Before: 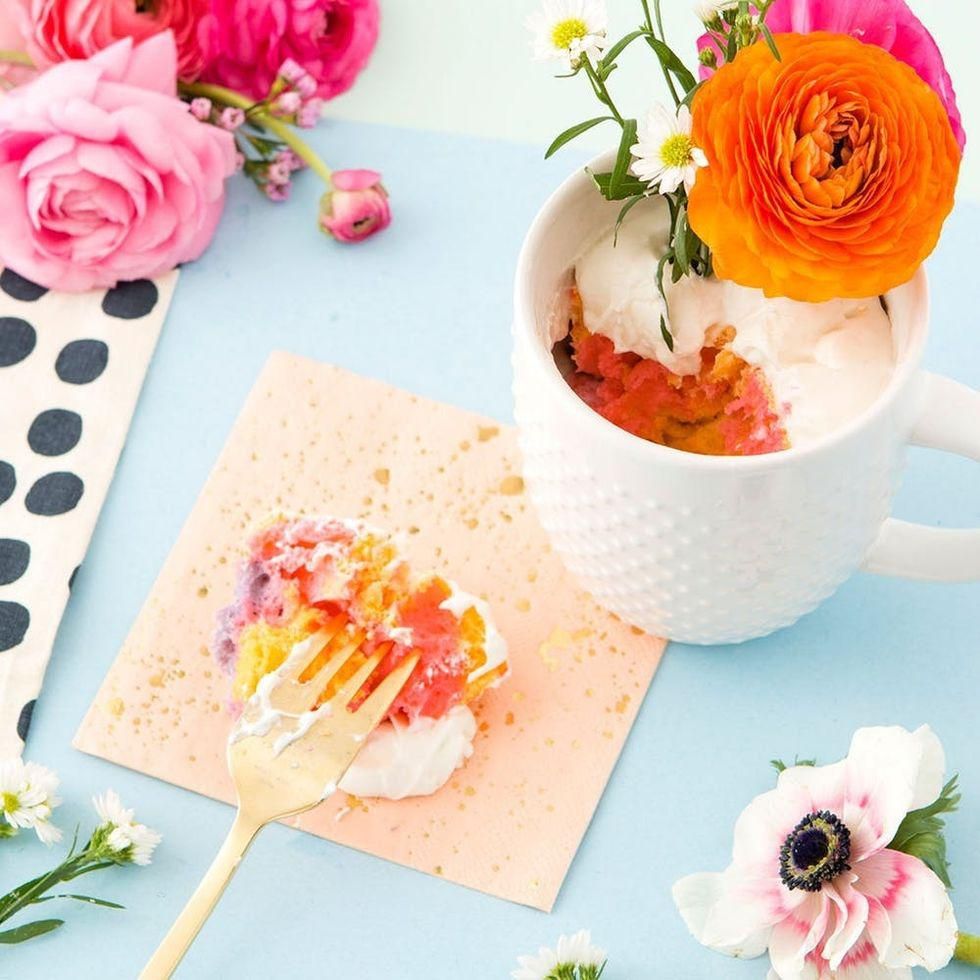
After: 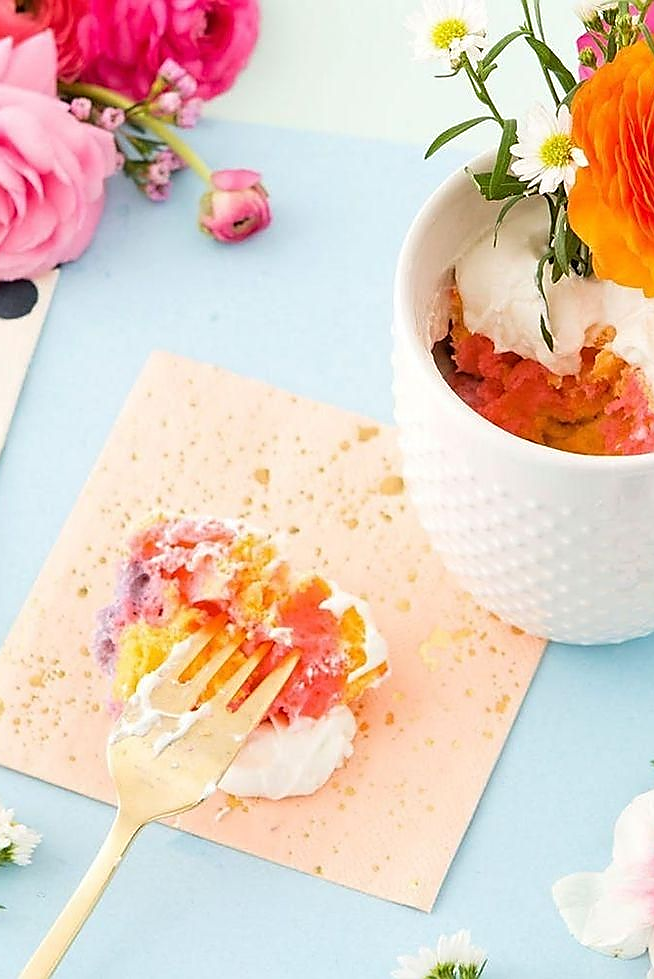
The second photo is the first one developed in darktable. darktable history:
crop and rotate: left 12.372%, right 20.821%
sharpen: radius 1.351, amount 1.247, threshold 0.767
